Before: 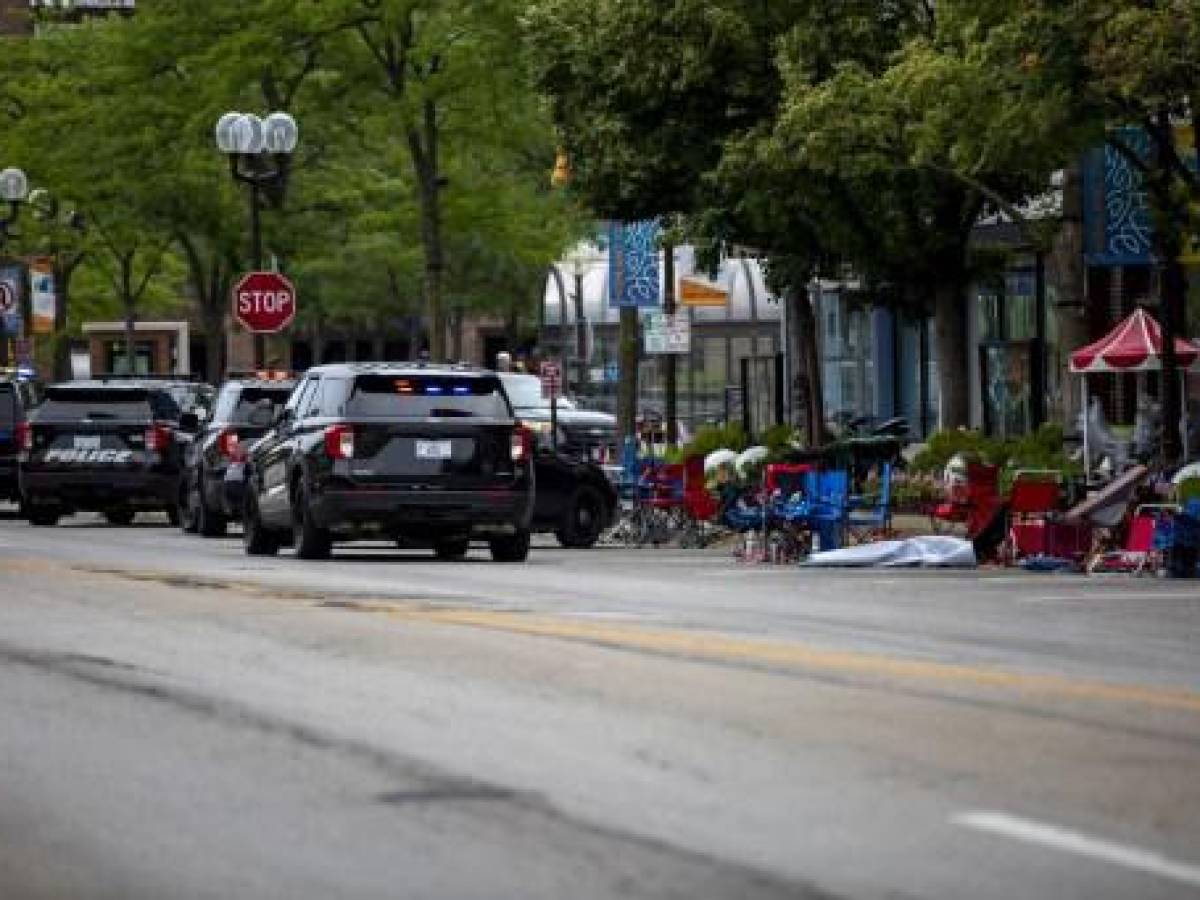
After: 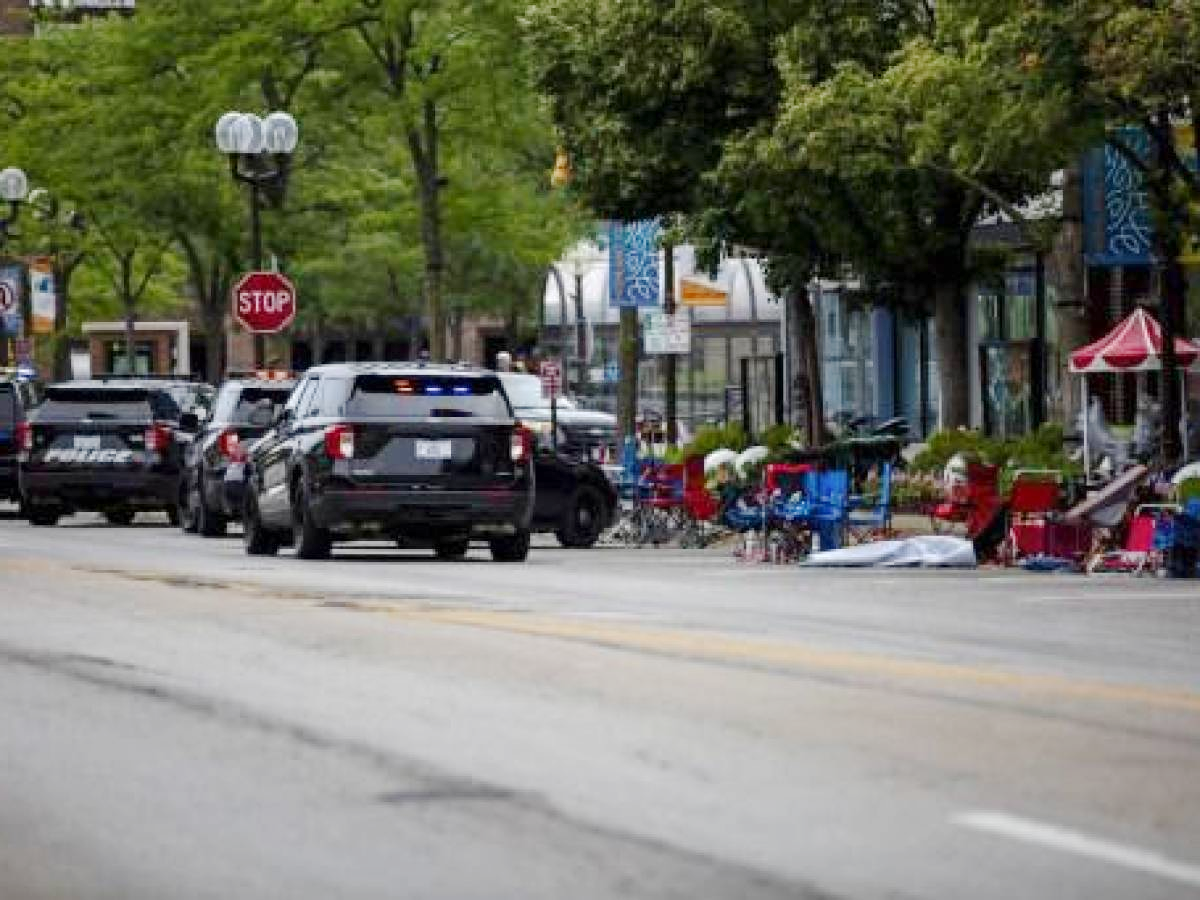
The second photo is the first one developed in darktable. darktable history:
base curve: curves: ch0 [(0, 0) (0.158, 0.273) (0.879, 0.895) (1, 1)], exposure shift 0.01, preserve colors none
